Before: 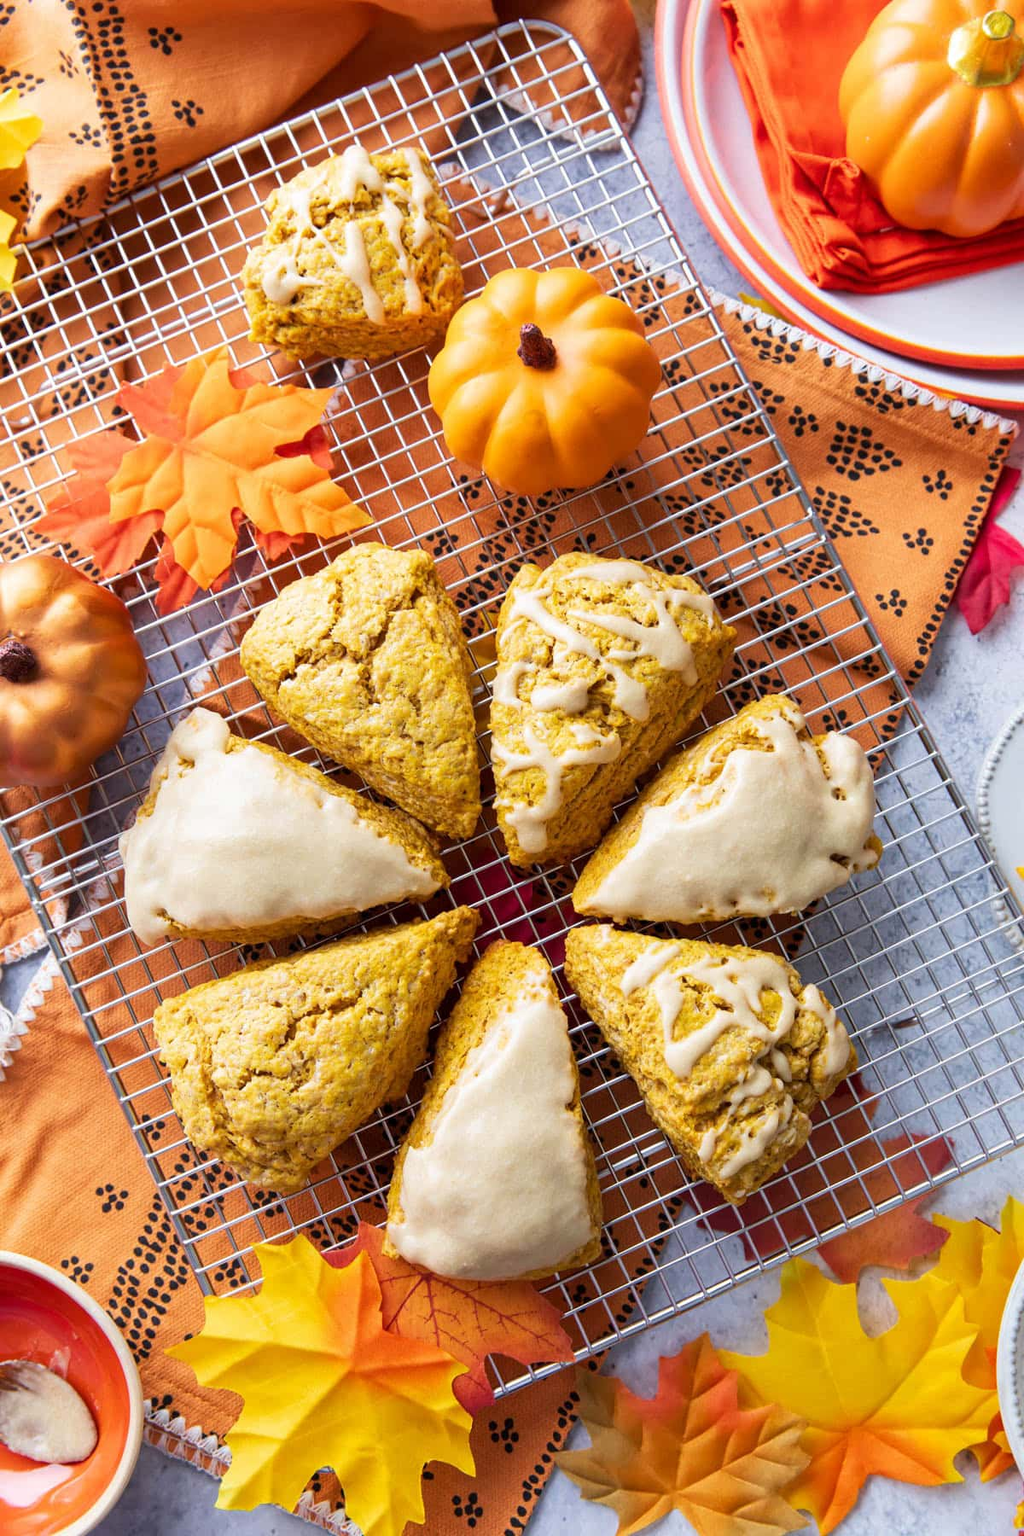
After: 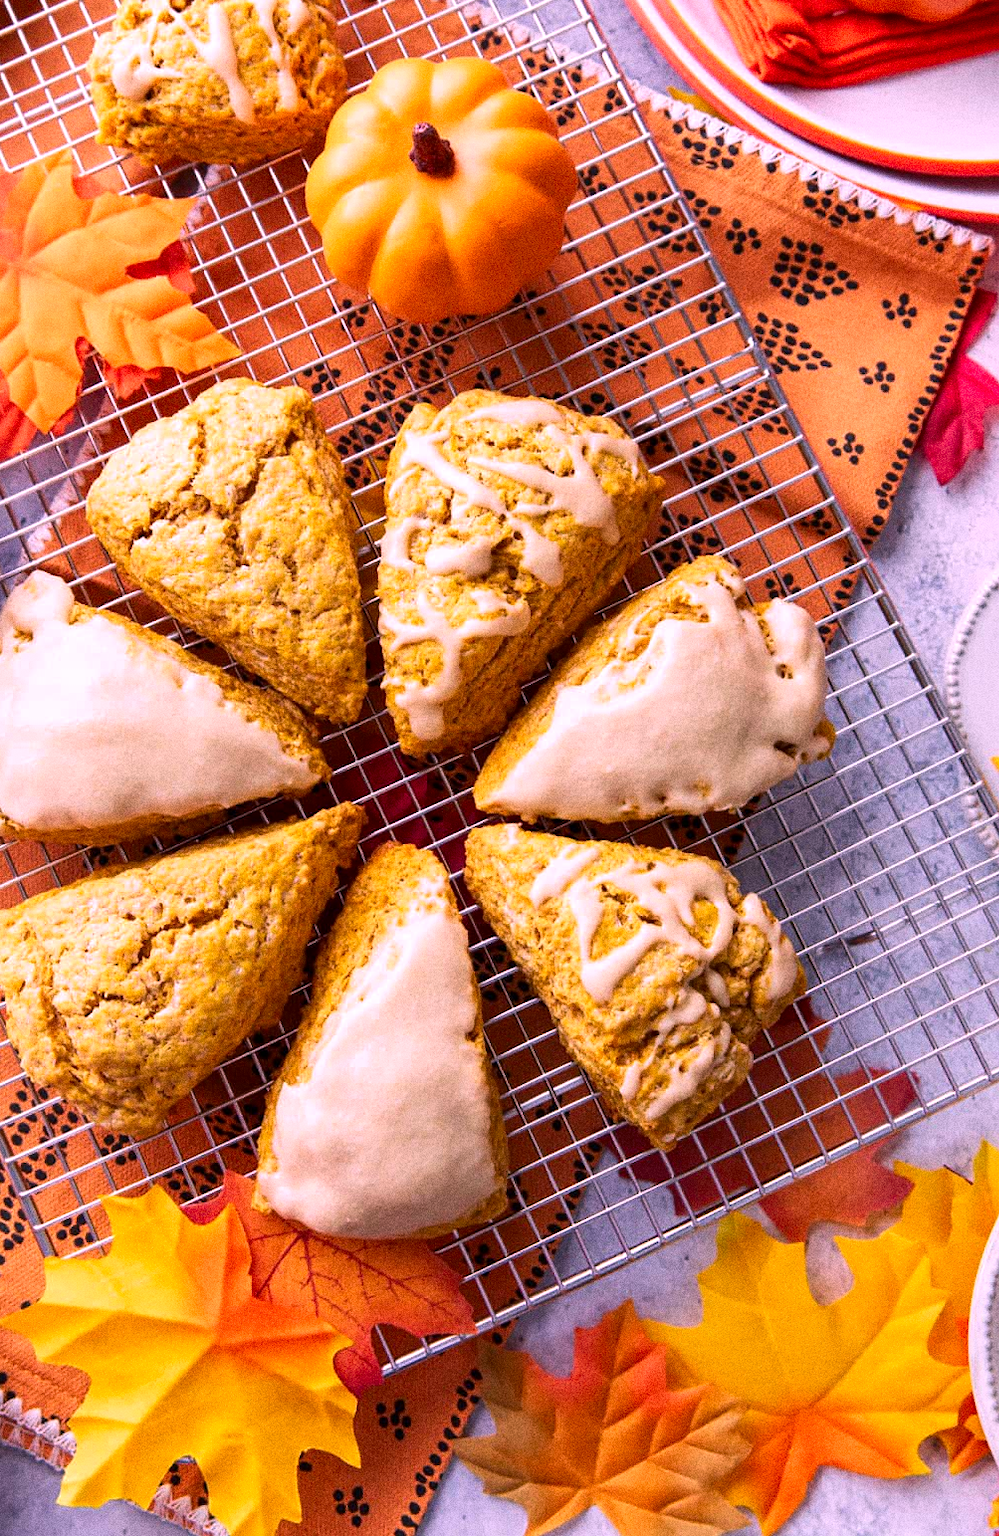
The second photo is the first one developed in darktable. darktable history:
grain: coarseness 0.09 ISO, strength 40%
crop: left 16.315%, top 14.246%
contrast brightness saturation: brightness -0.09
white balance: red 1.188, blue 1.11
